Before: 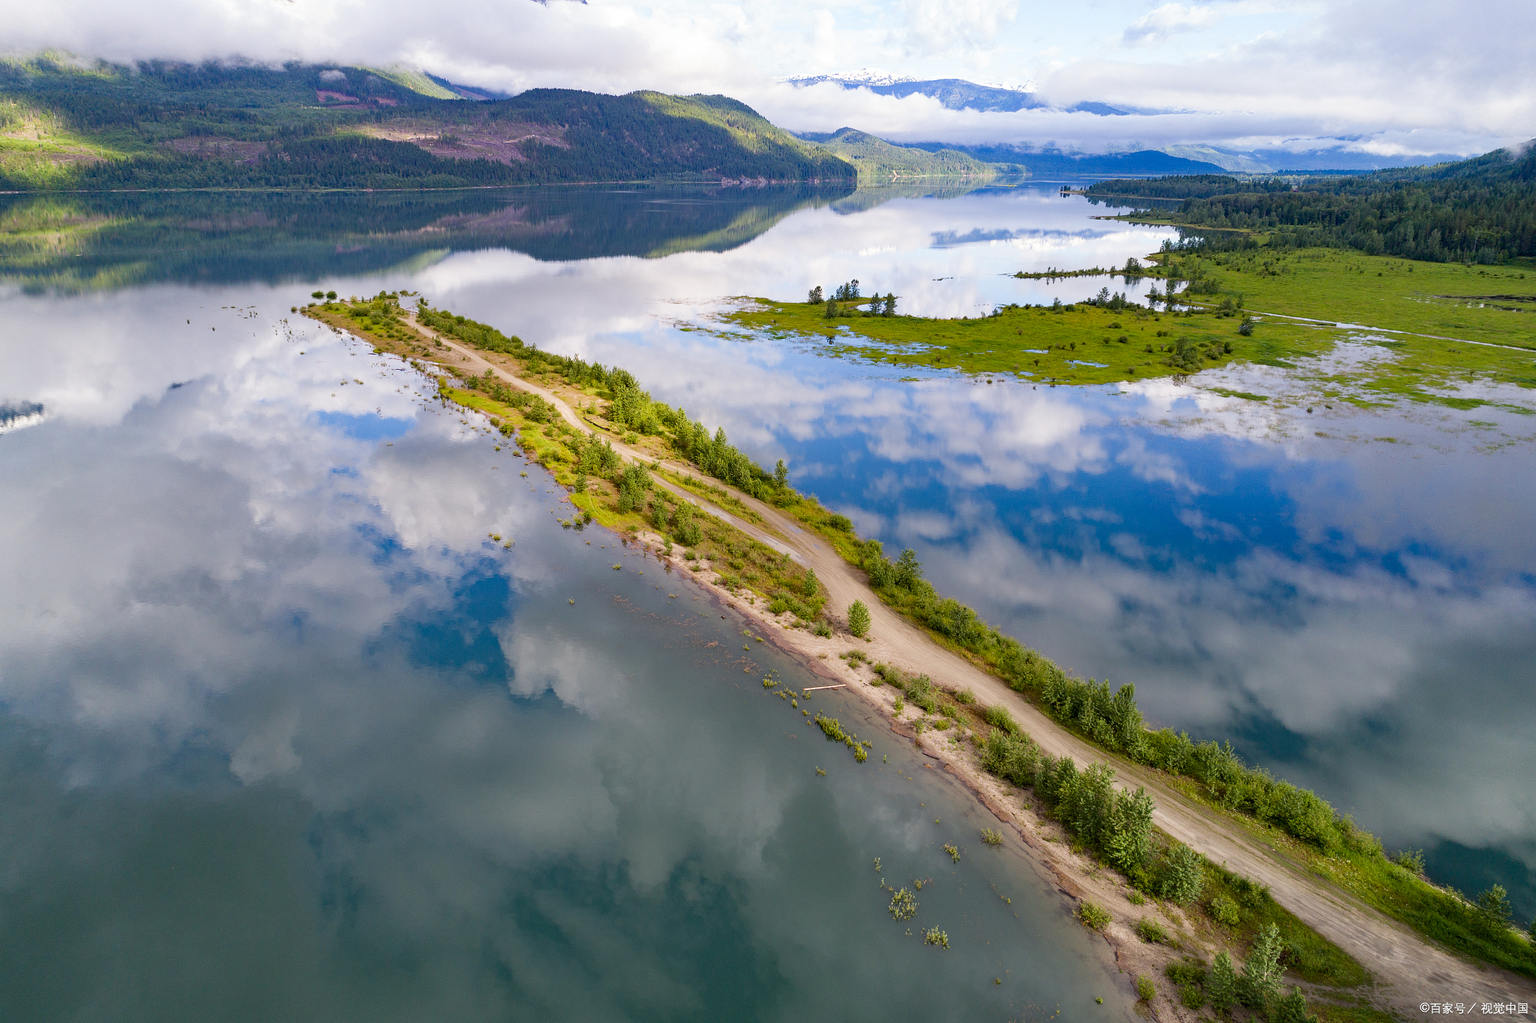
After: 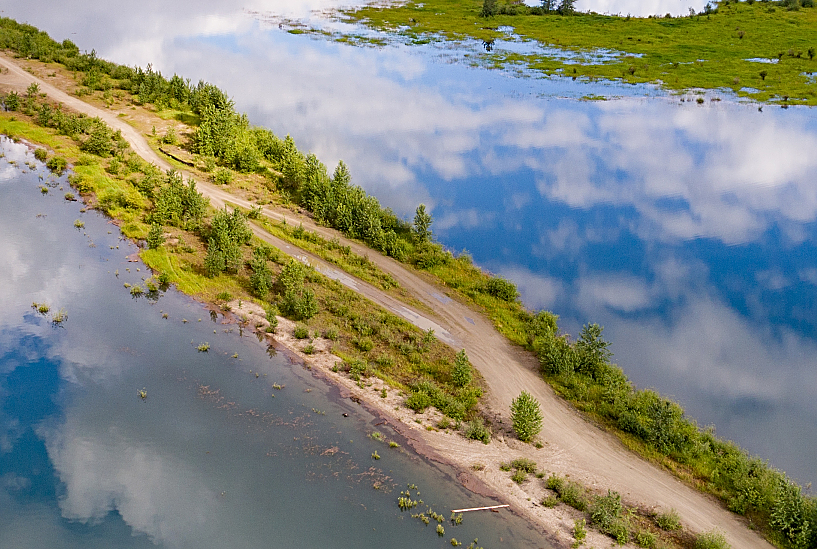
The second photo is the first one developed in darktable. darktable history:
crop: left 30.245%, top 29.929%, right 29.854%, bottom 29.781%
sharpen: amount 0.491
